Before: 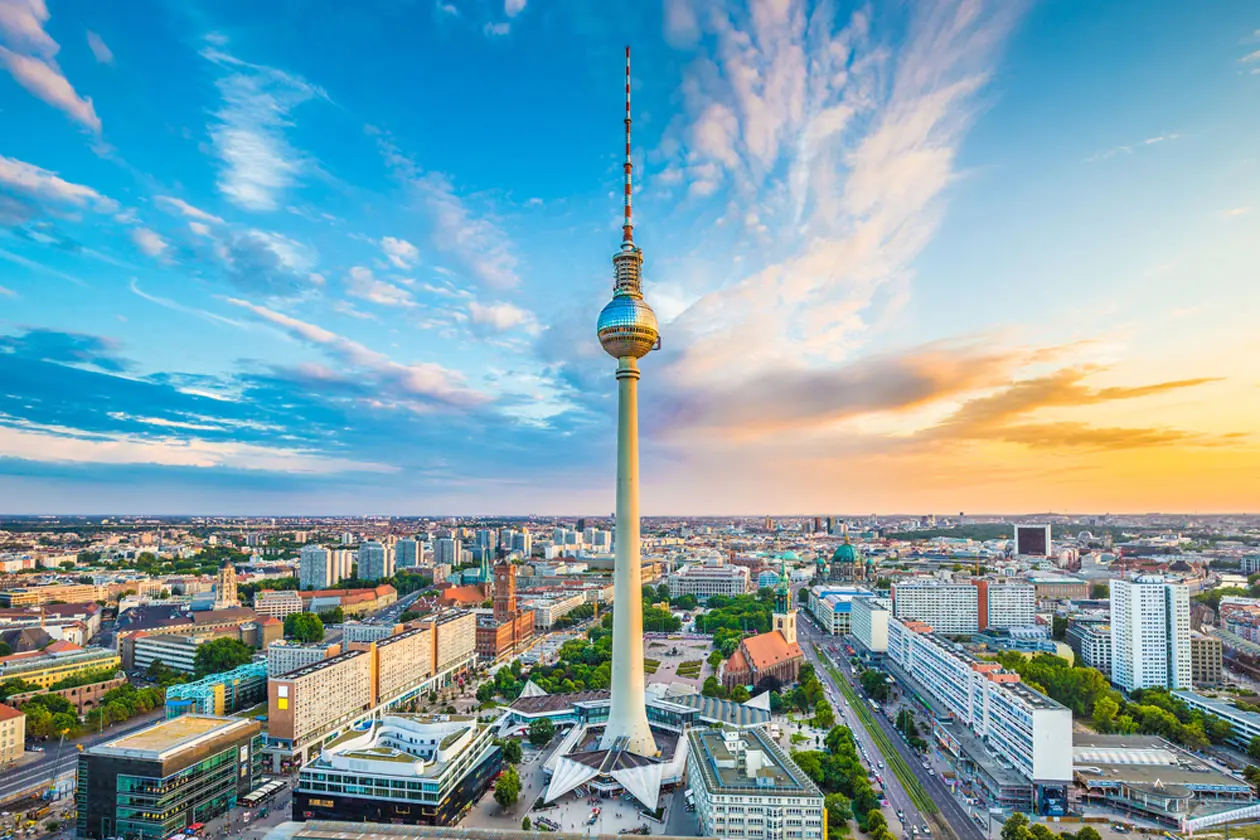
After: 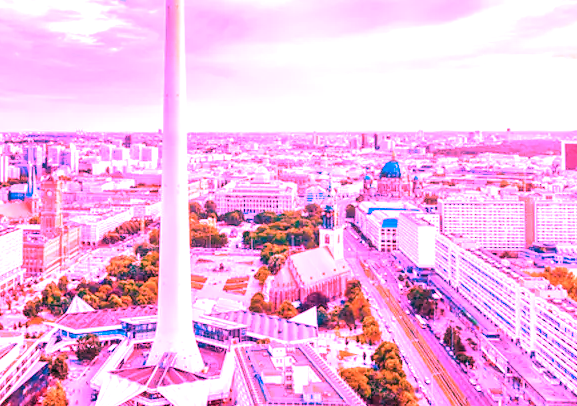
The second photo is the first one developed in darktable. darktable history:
white balance: red 4.26, blue 1.802
crop: left 35.976%, top 45.819%, right 18.162%, bottom 5.807%
color correction: highlights a* -9.35, highlights b* -23.15
